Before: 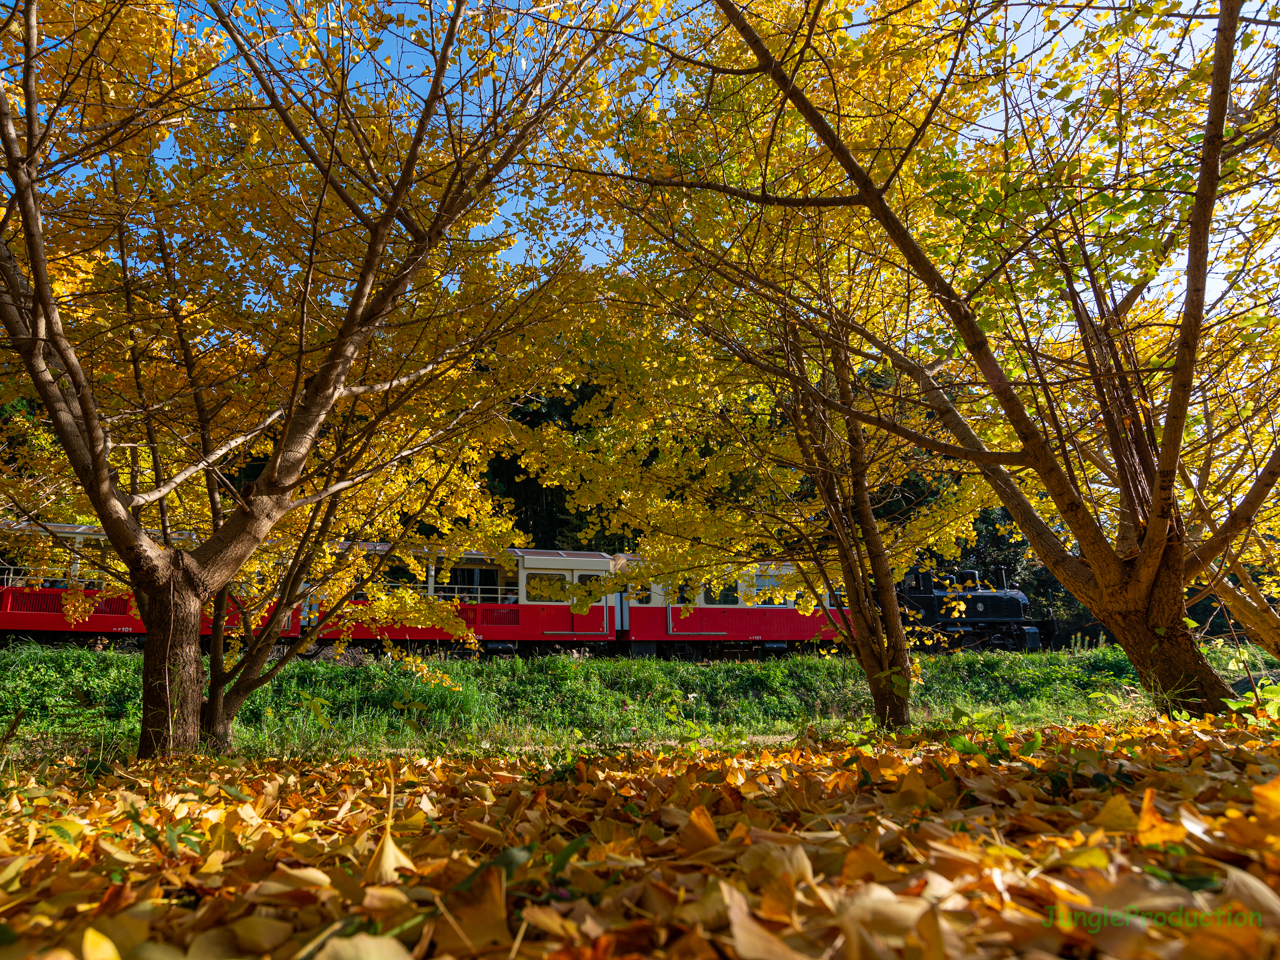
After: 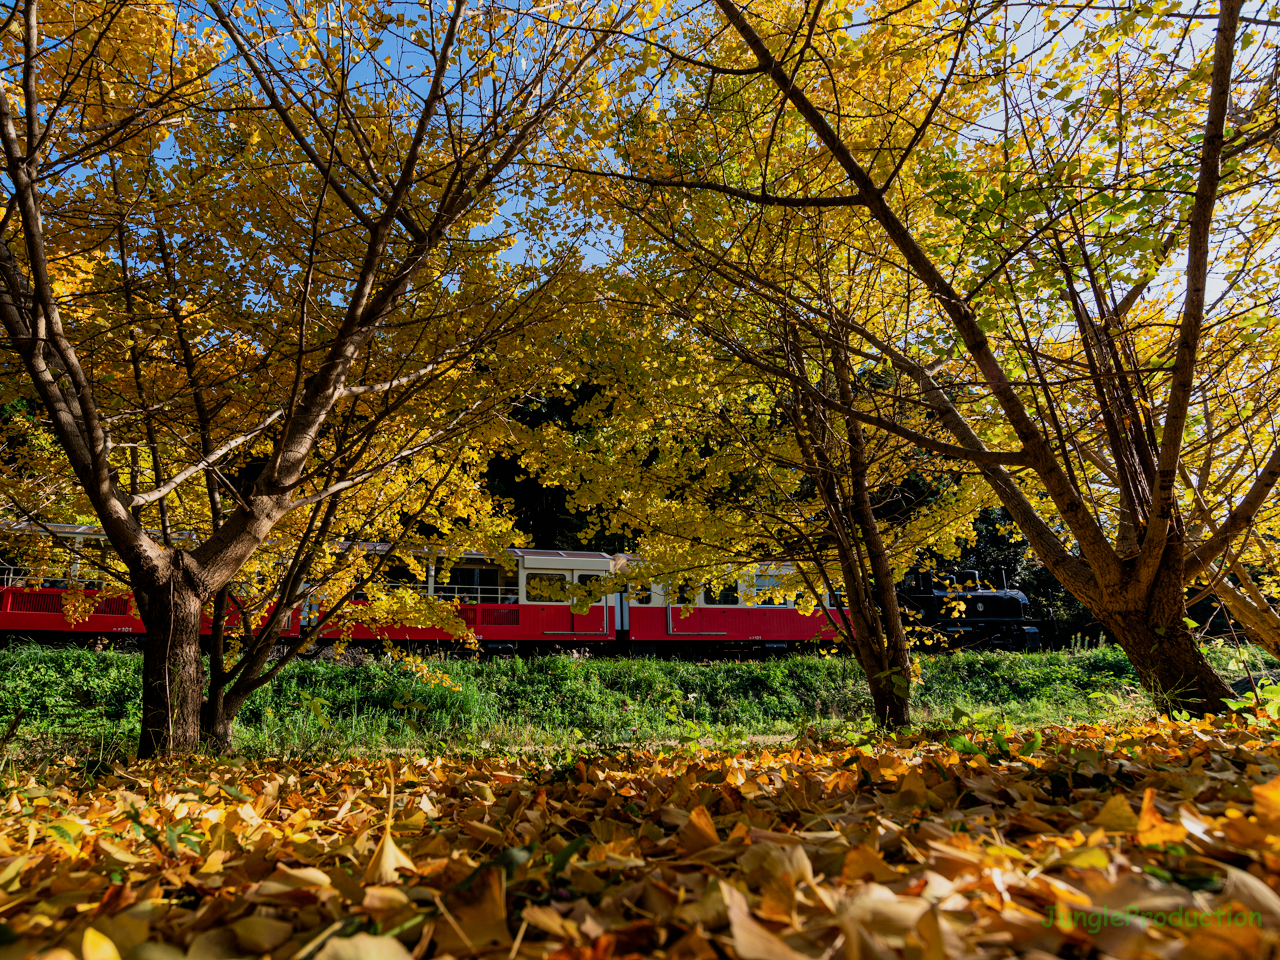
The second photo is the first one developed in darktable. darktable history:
filmic rgb: black relative exposure -16 EV, white relative exposure 5.27 EV, hardness 5.92, contrast 1.25
